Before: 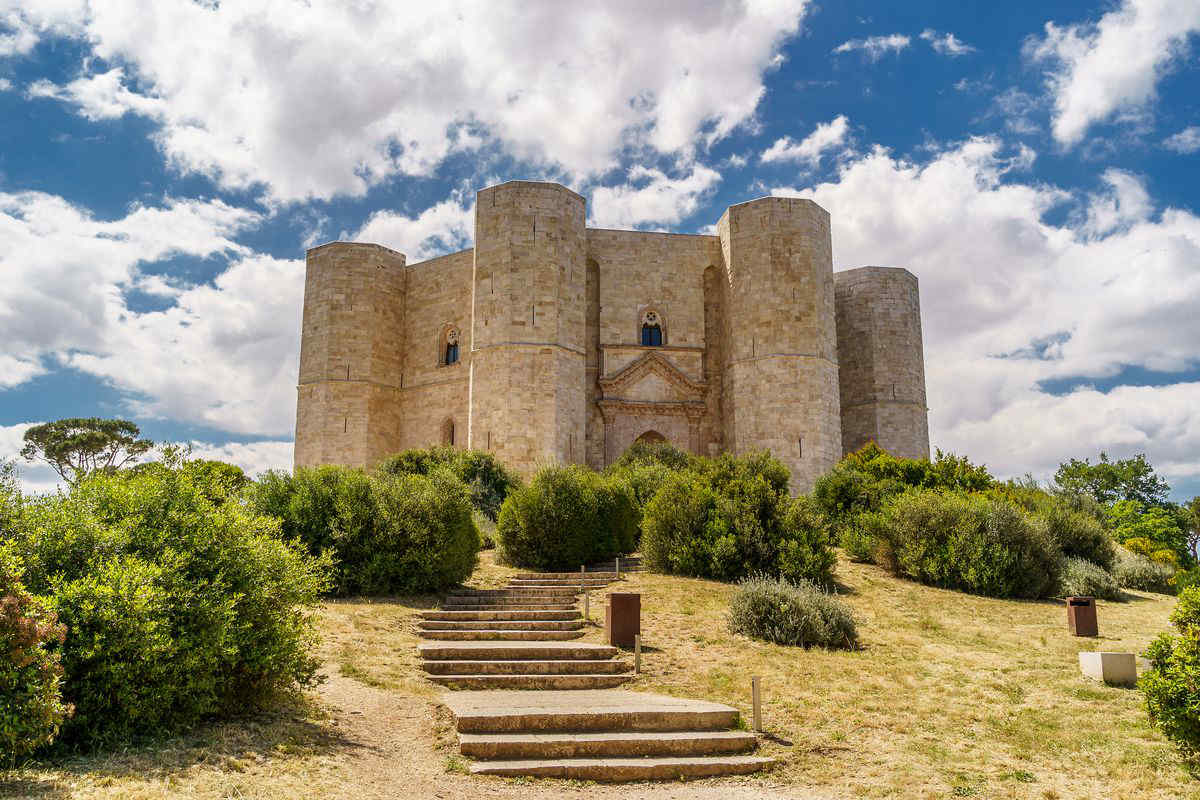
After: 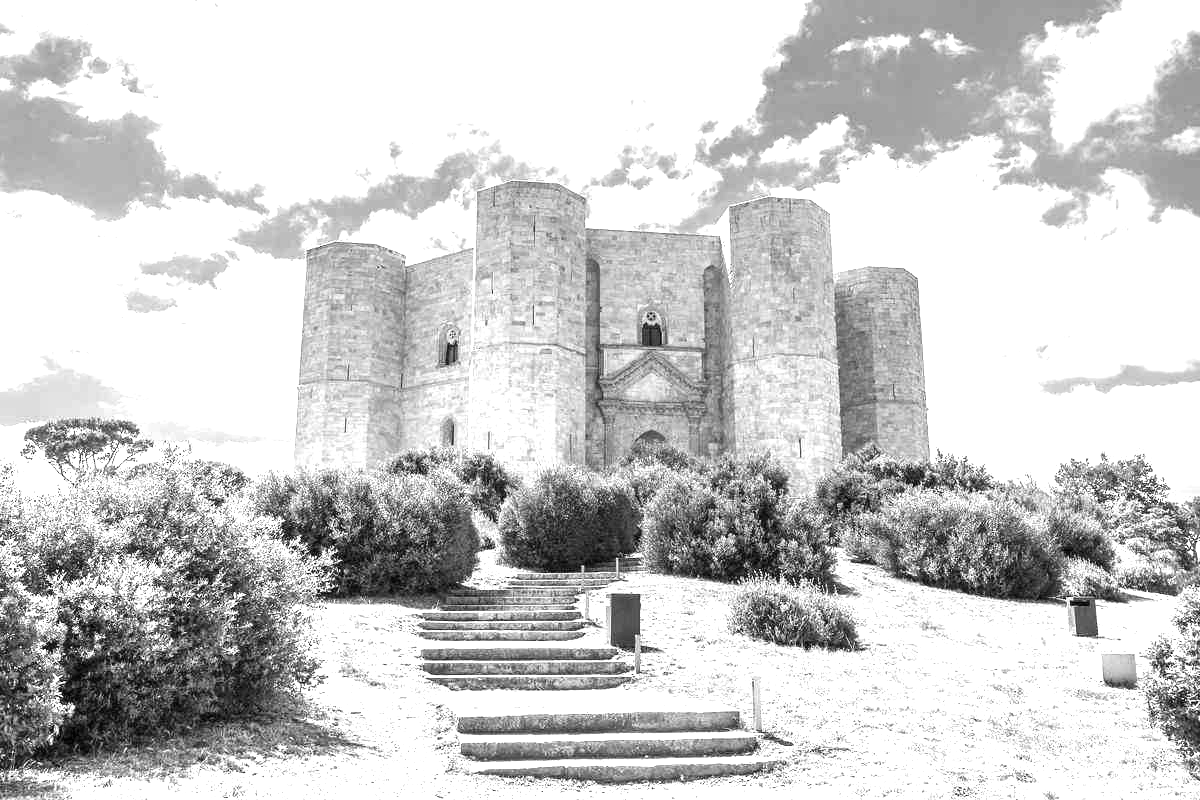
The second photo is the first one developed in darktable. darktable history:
monochrome: on, module defaults
exposure: black level correction 0, exposure 1.6 EV, compensate exposure bias true, compensate highlight preservation false
